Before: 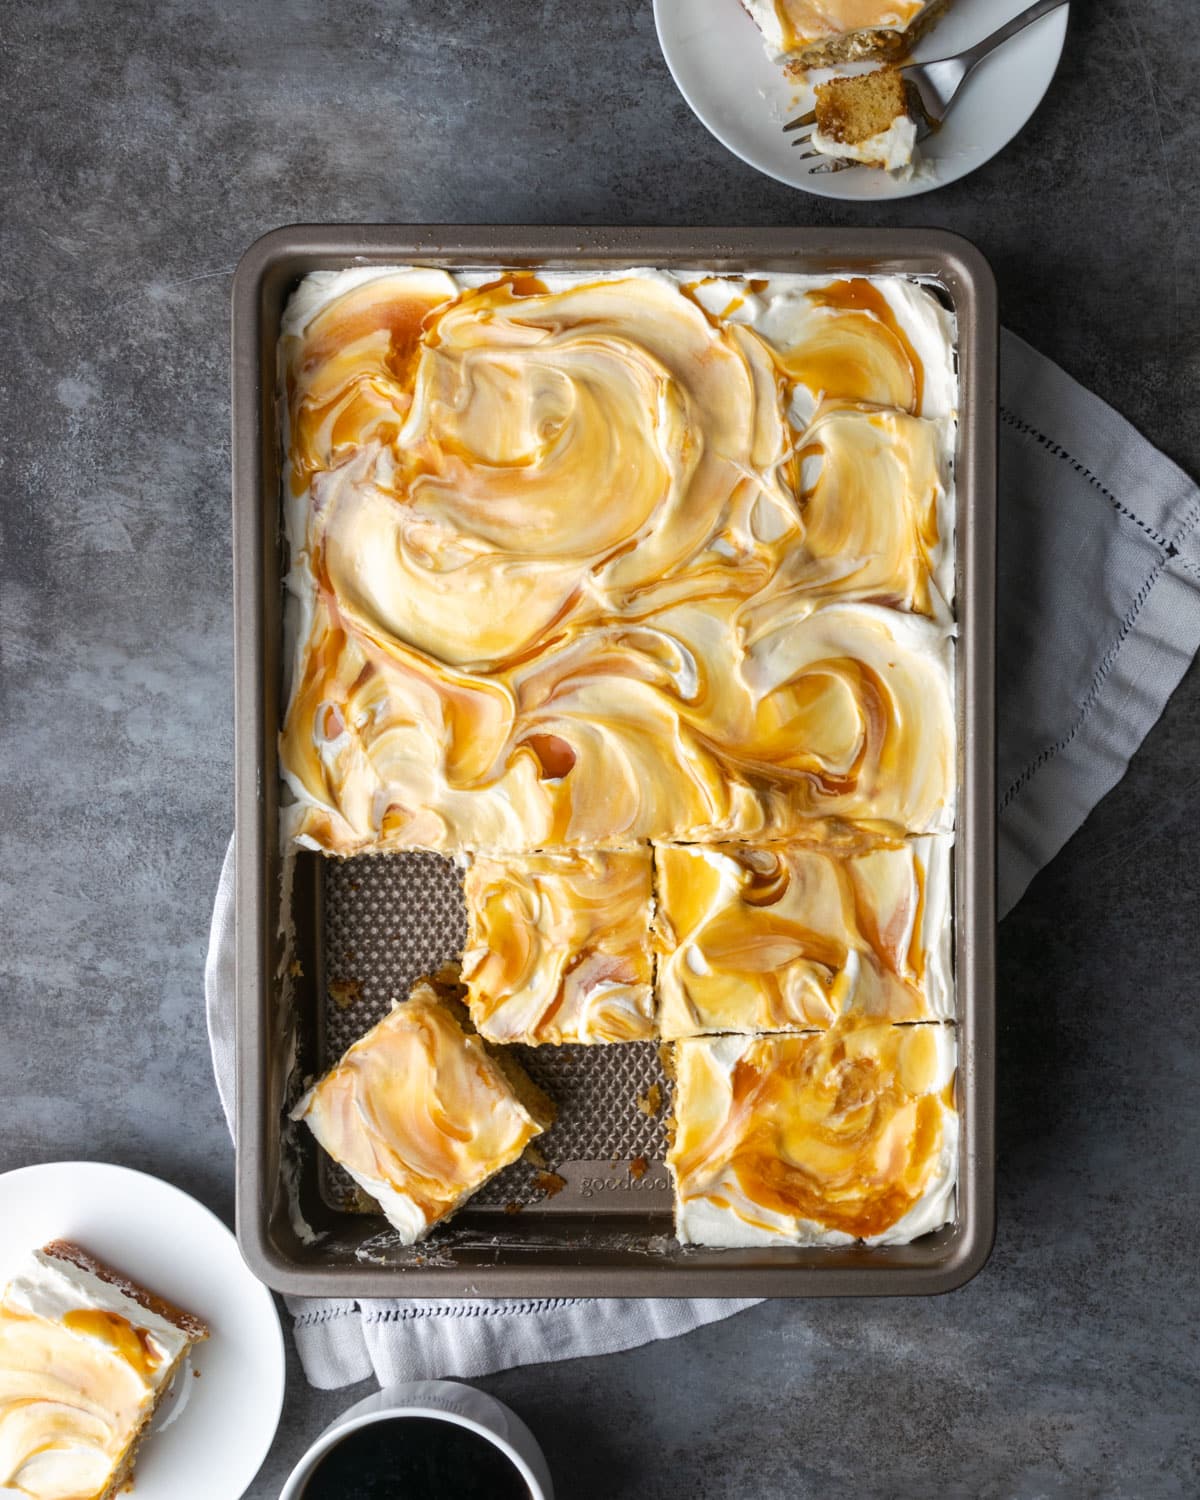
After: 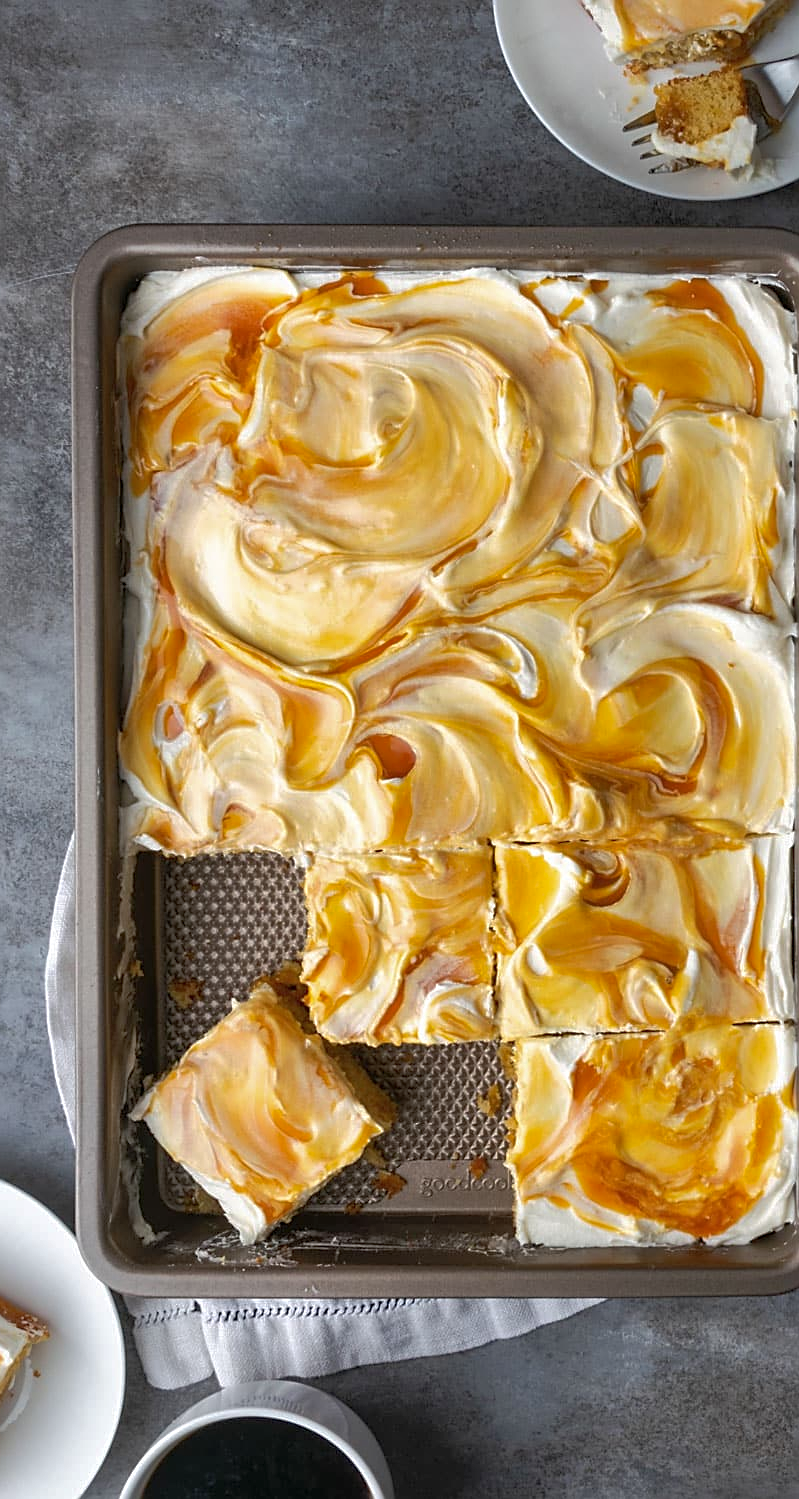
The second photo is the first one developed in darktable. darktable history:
sharpen: on, module defaults
shadows and highlights: on, module defaults
crop and rotate: left 13.368%, right 19.989%
